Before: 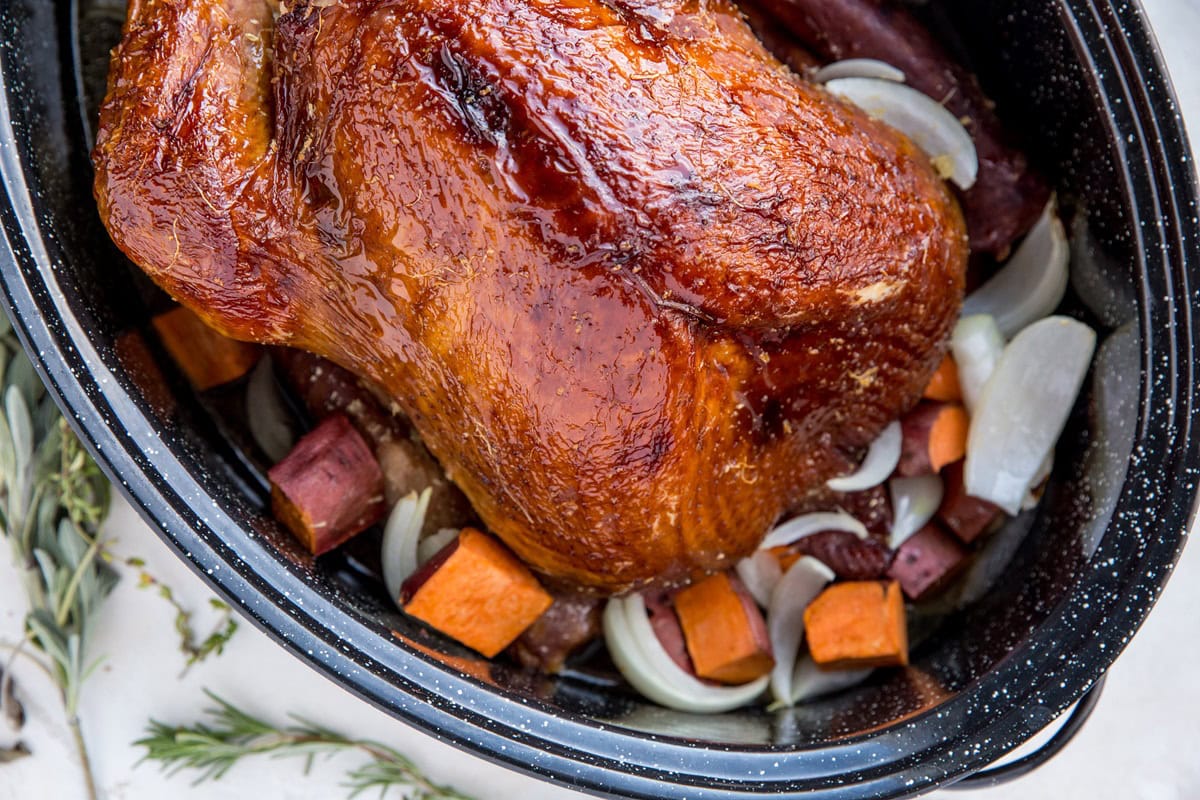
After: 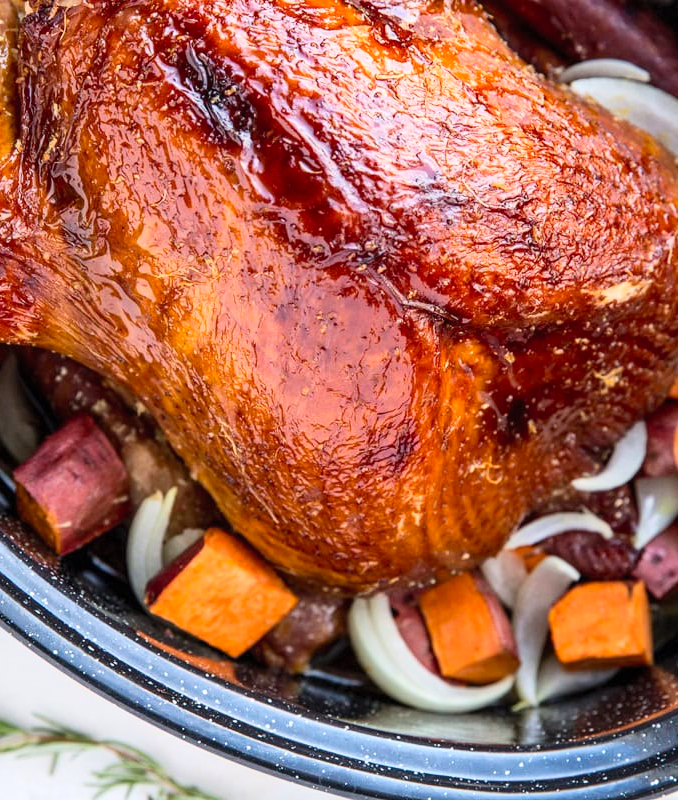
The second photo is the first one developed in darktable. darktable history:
crop: left 21.321%, right 22.177%
contrast brightness saturation: contrast 0.202, brightness 0.163, saturation 0.226
